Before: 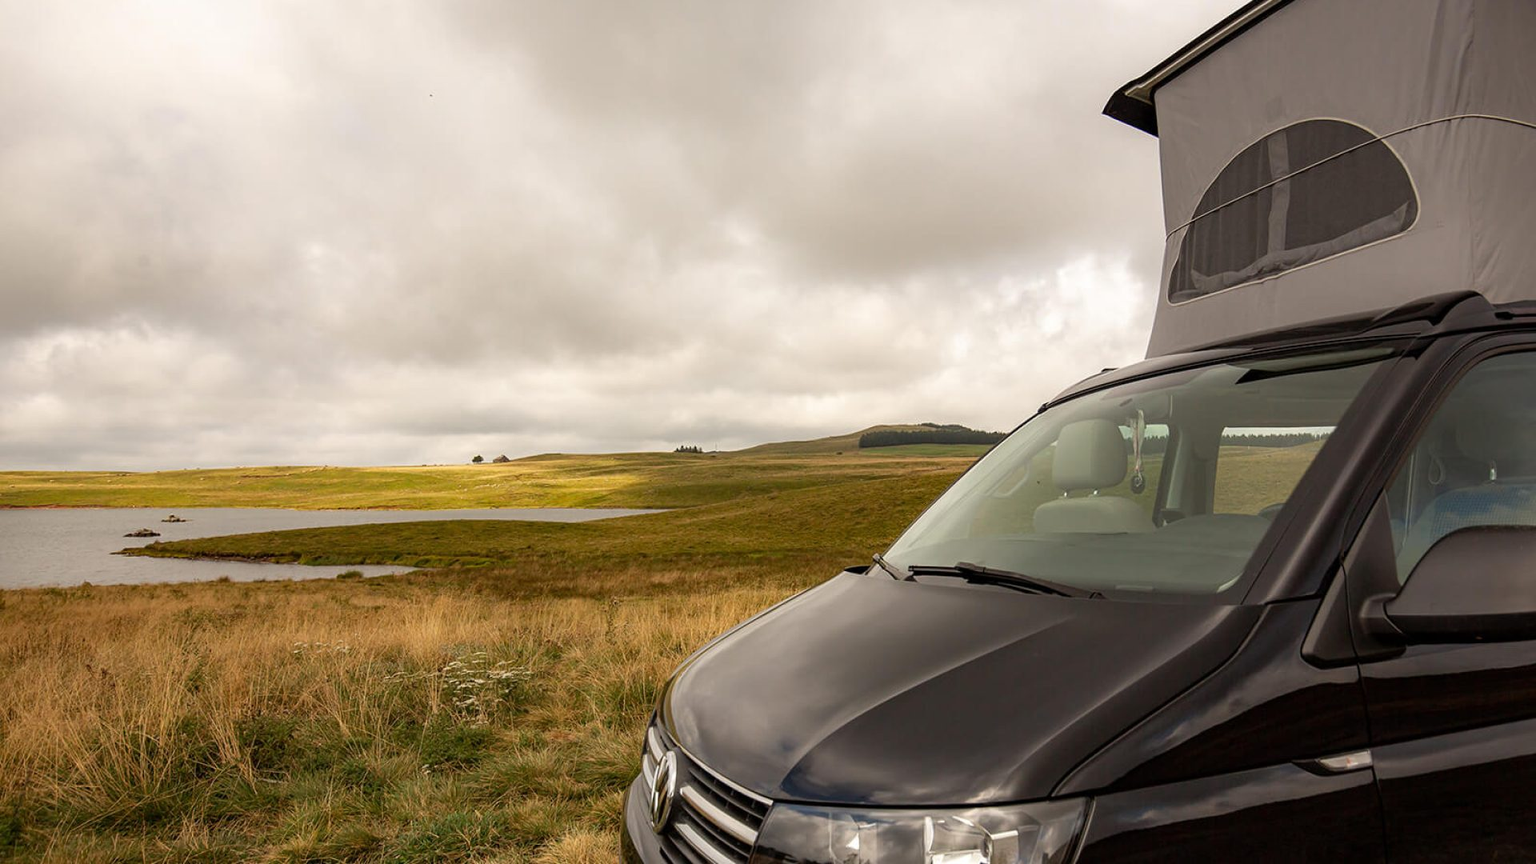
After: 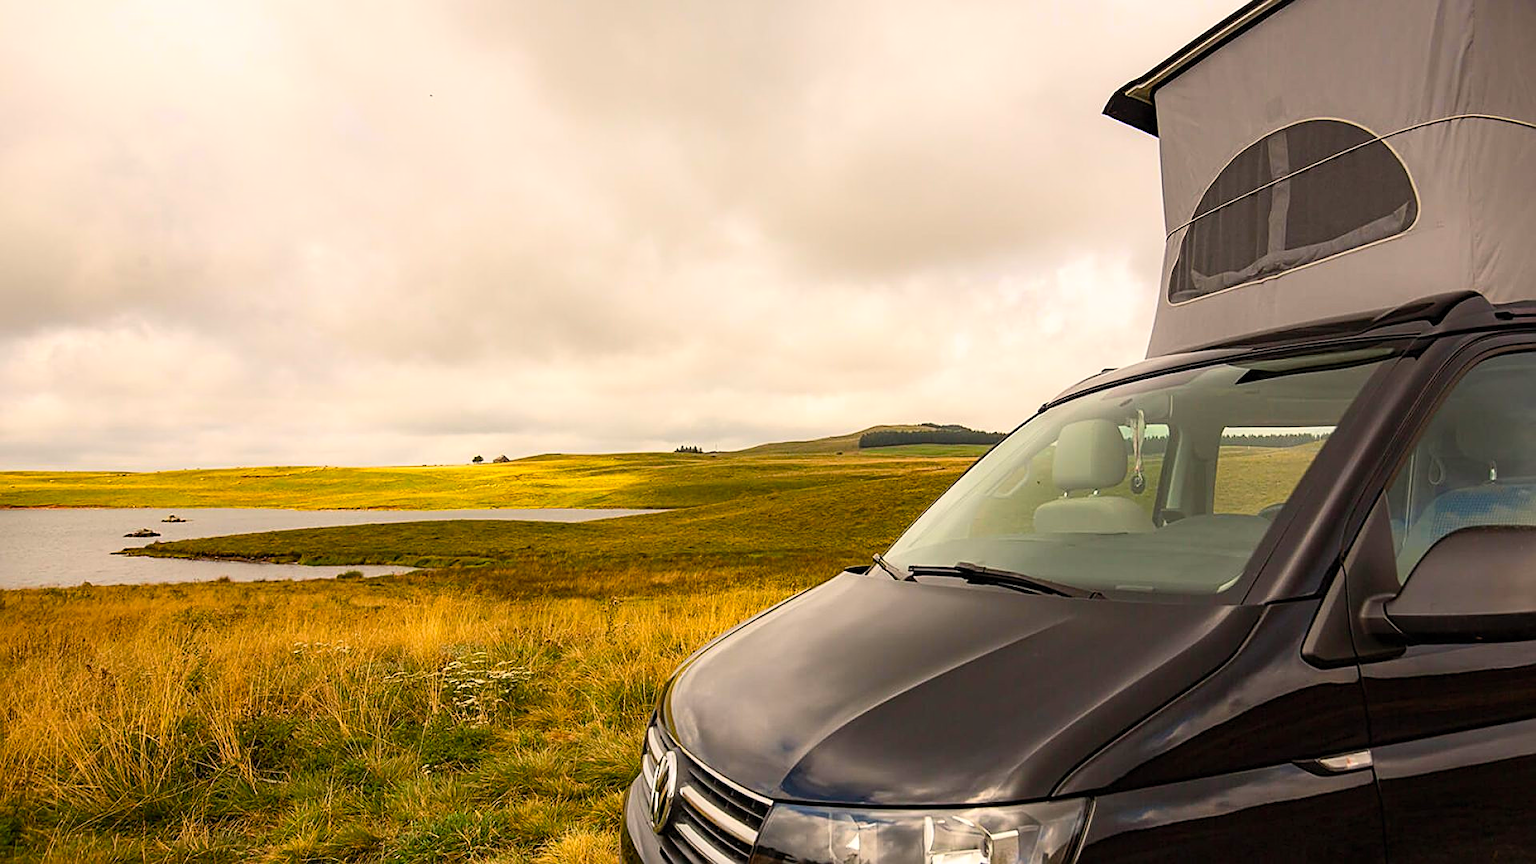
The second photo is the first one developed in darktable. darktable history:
sharpen: on, module defaults
contrast brightness saturation: contrast 0.197, brightness 0.147, saturation 0.142
color balance rgb: highlights gain › chroma 1.051%, highlights gain › hue 60.02°, perceptual saturation grading › global saturation 30.829%, global vibrance 14.28%
